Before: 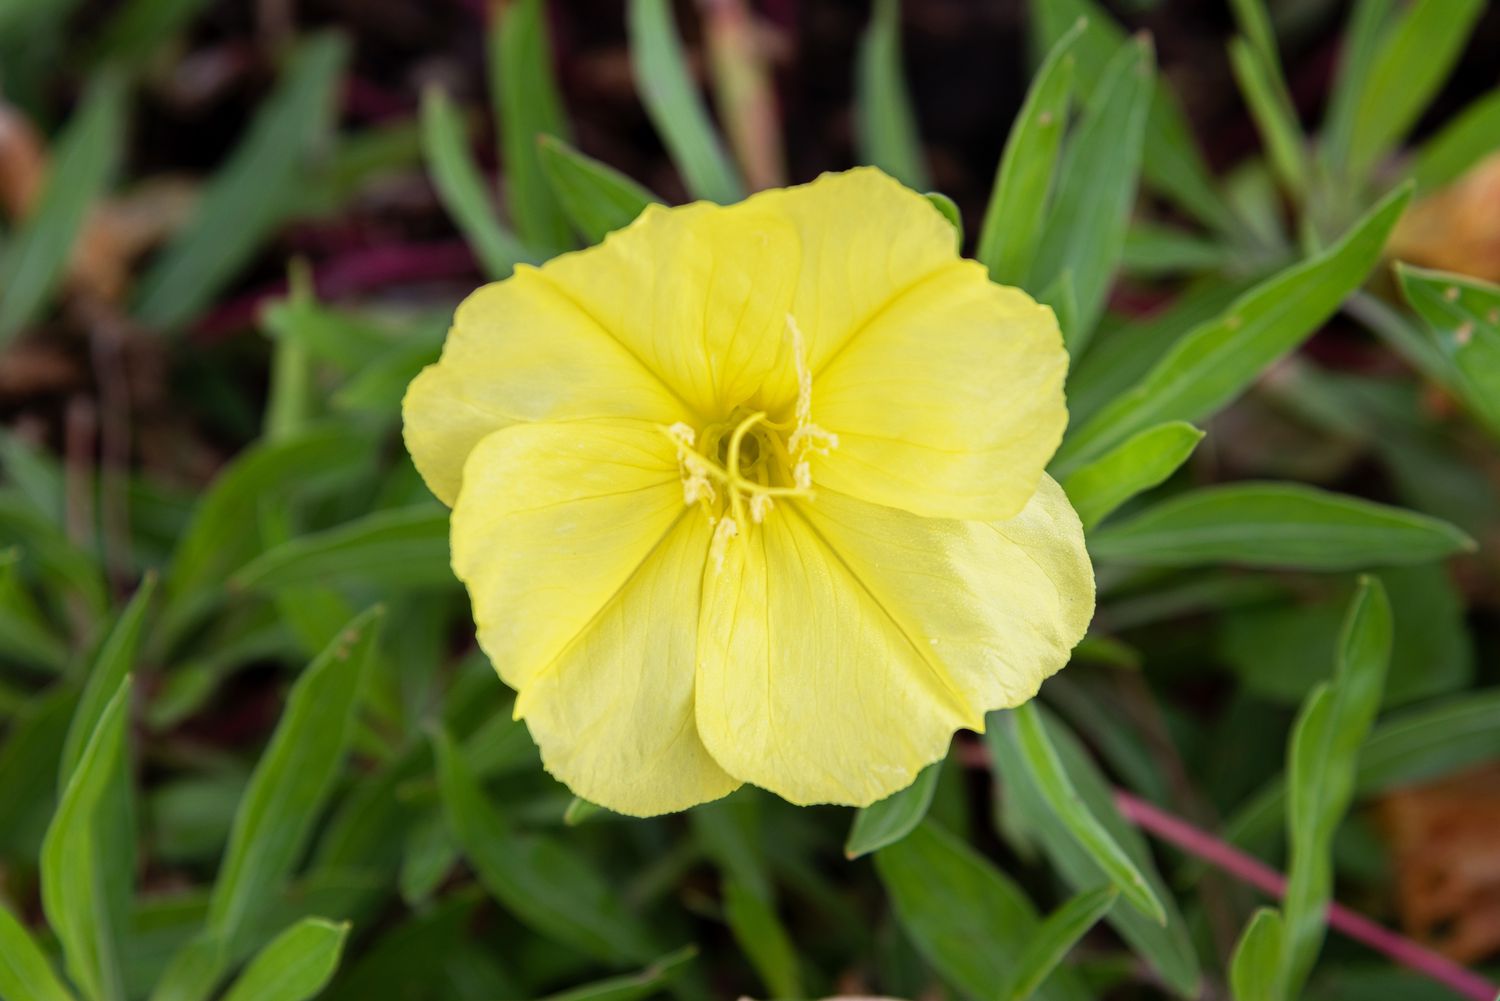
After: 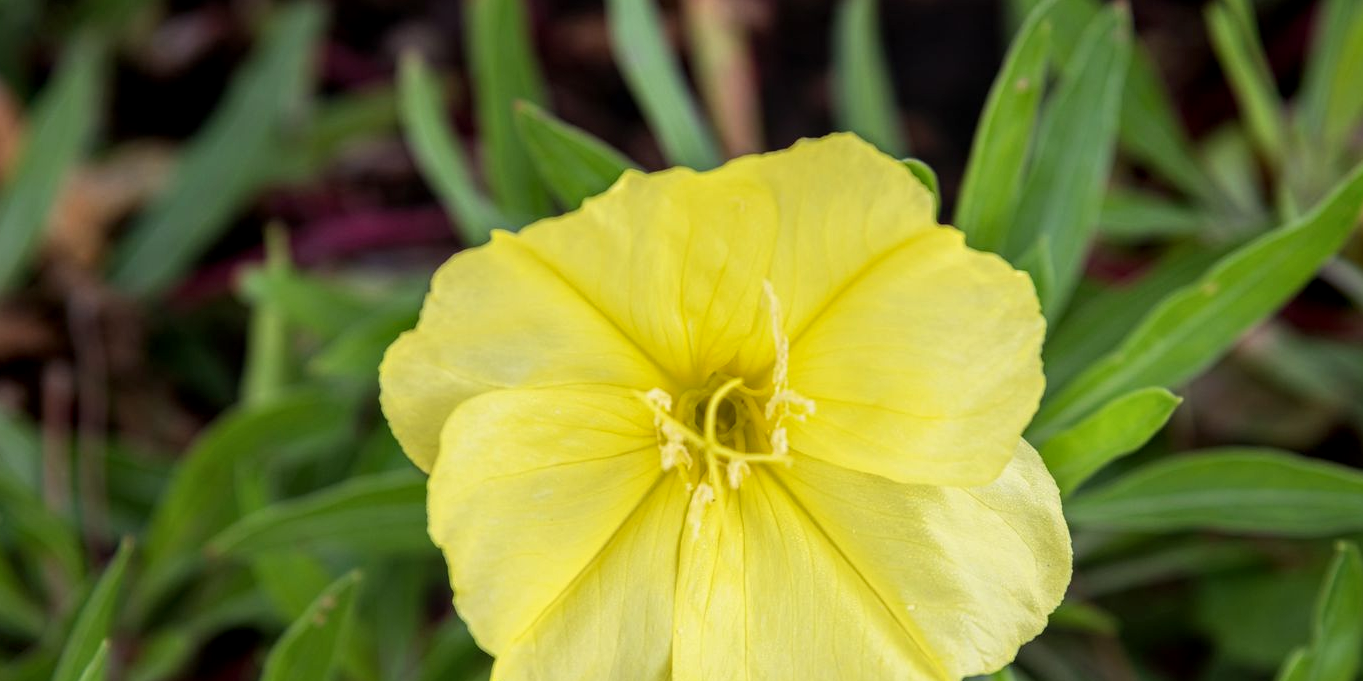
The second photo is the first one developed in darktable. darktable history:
local contrast: on, module defaults
crop: left 1.546%, top 3.441%, right 7.557%, bottom 28.447%
